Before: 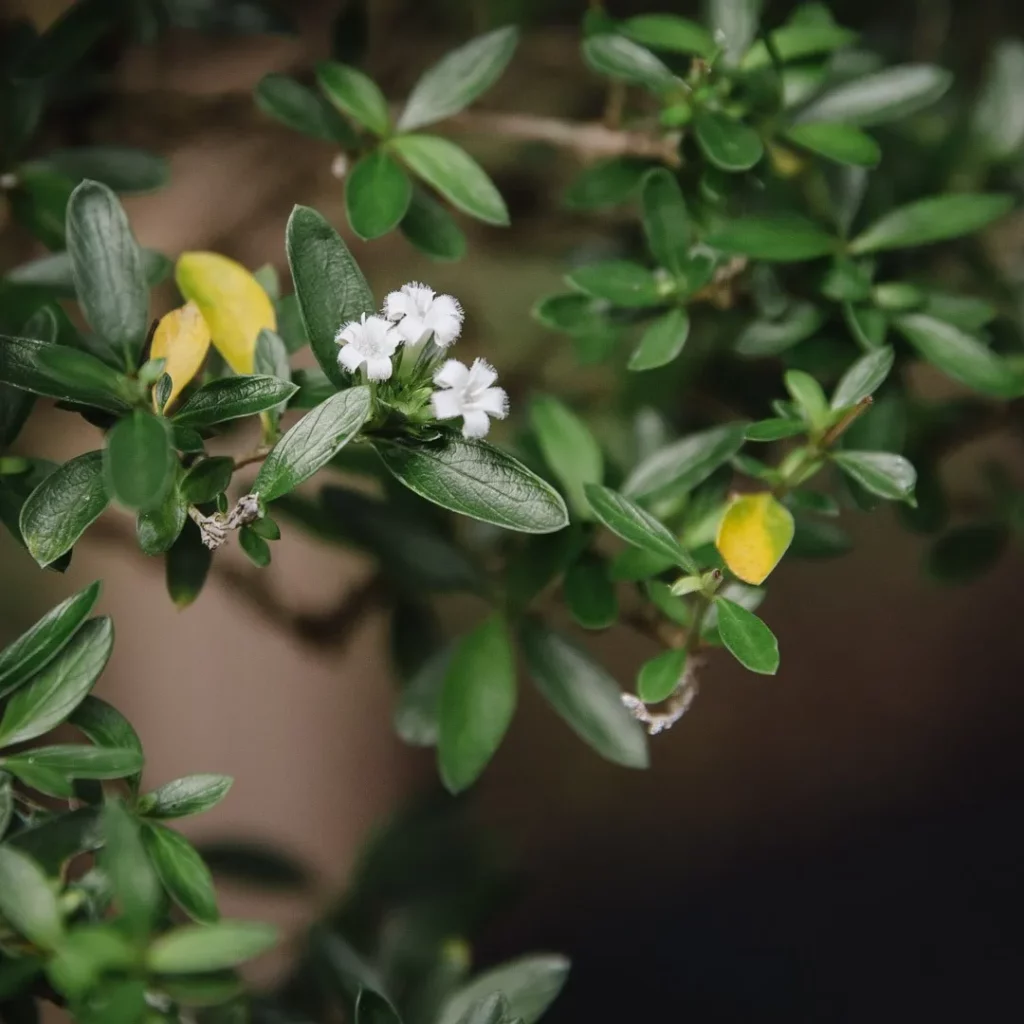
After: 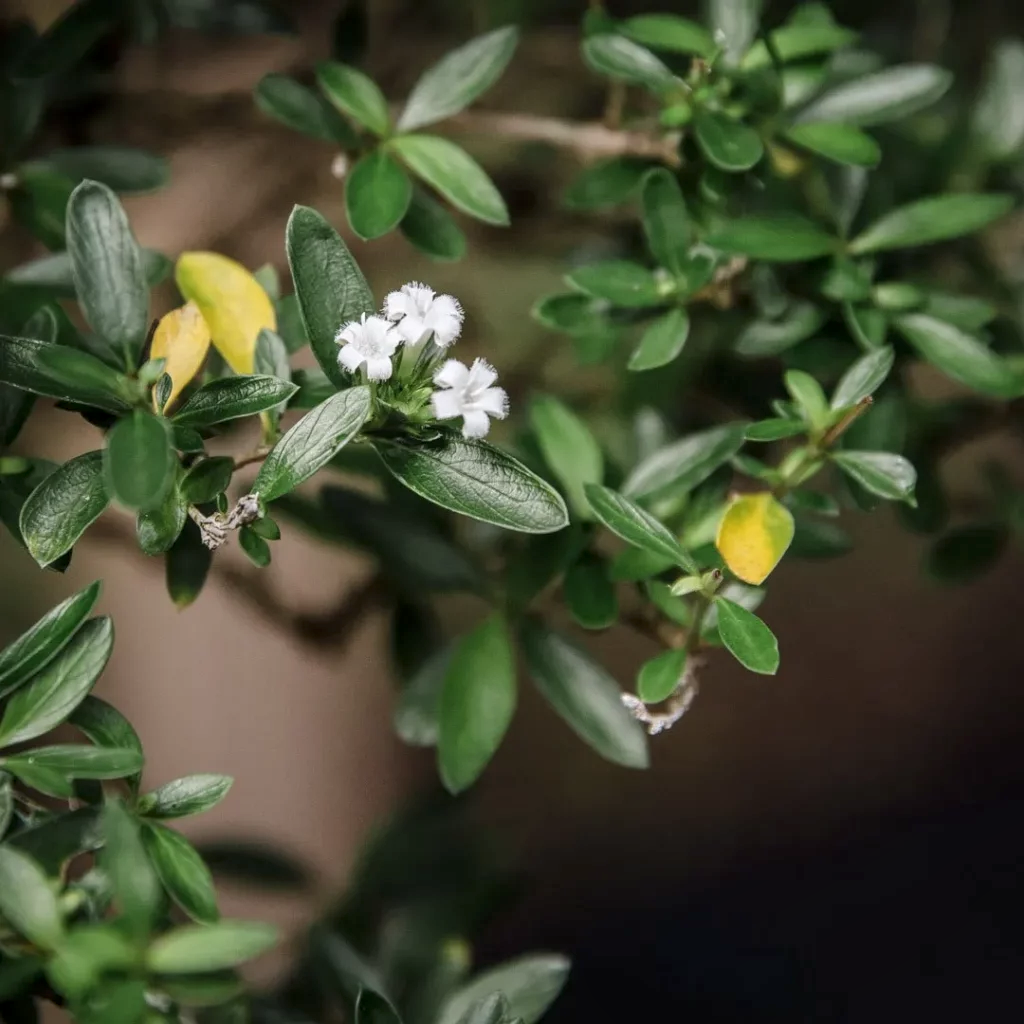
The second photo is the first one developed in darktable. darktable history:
tone equalizer: mask exposure compensation -0.51 EV
local contrast: detail 130%
